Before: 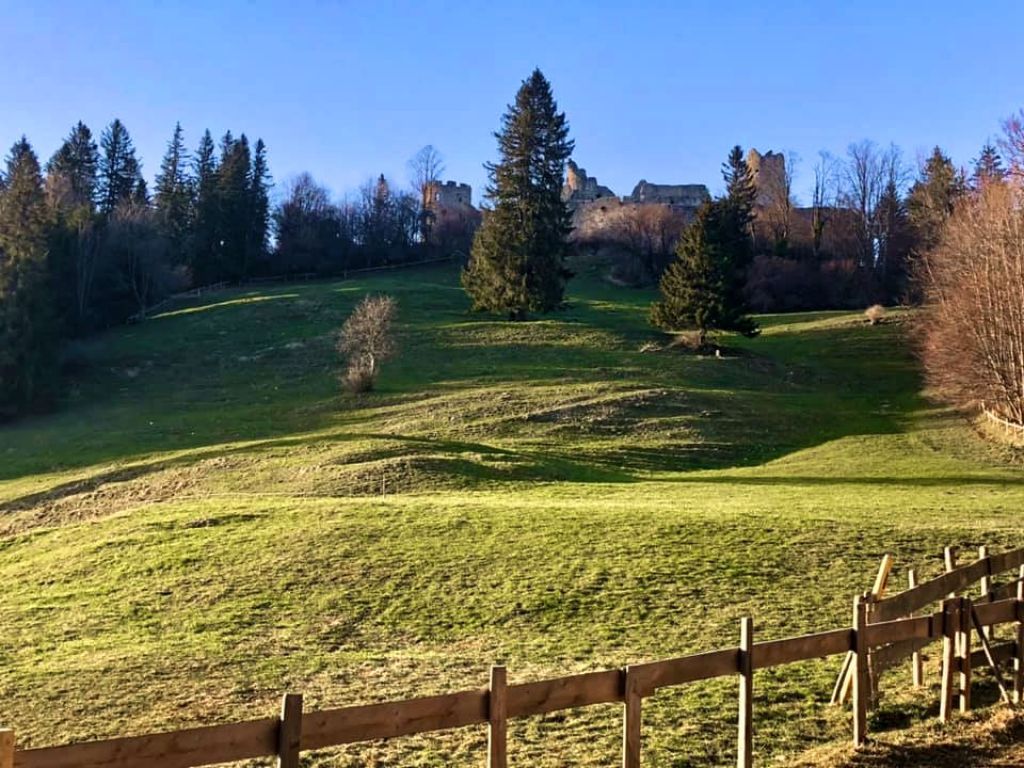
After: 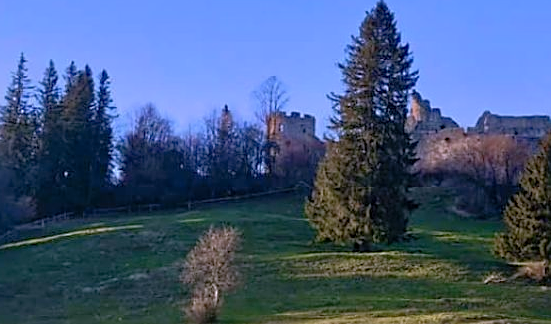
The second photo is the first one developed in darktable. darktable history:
white balance: red 1.042, blue 1.17
exposure: exposure -0.36 EV, compensate highlight preservation false
shadows and highlights: on, module defaults
sharpen: on, module defaults
crop: left 15.306%, top 9.065%, right 30.789%, bottom 48.638%
